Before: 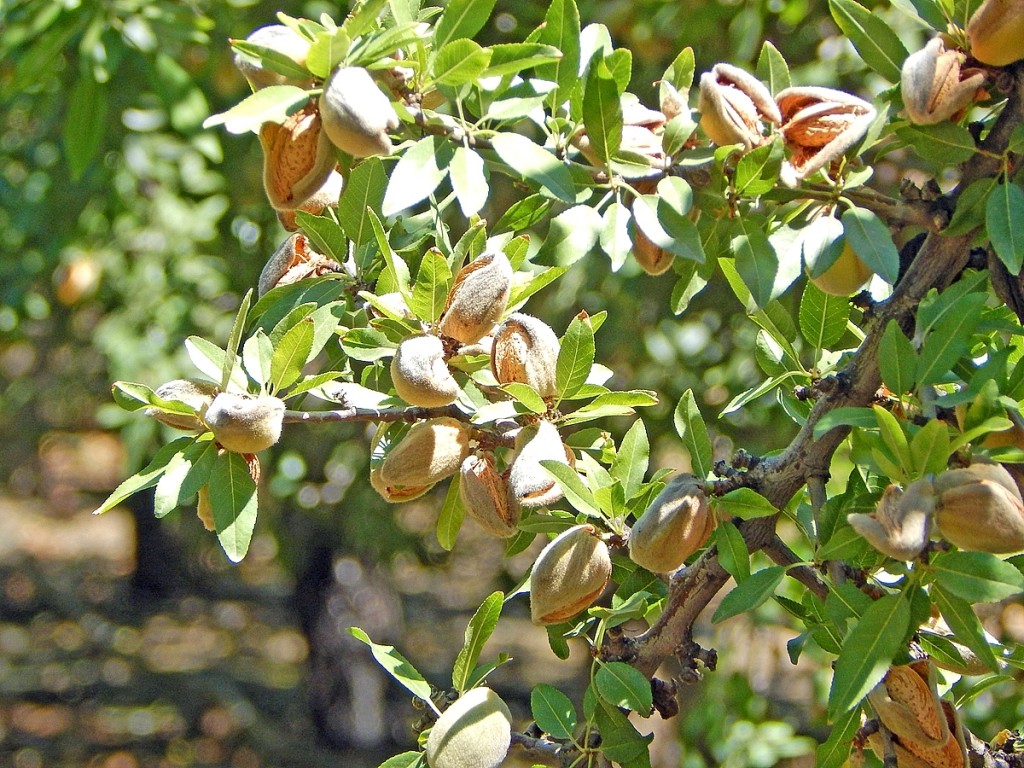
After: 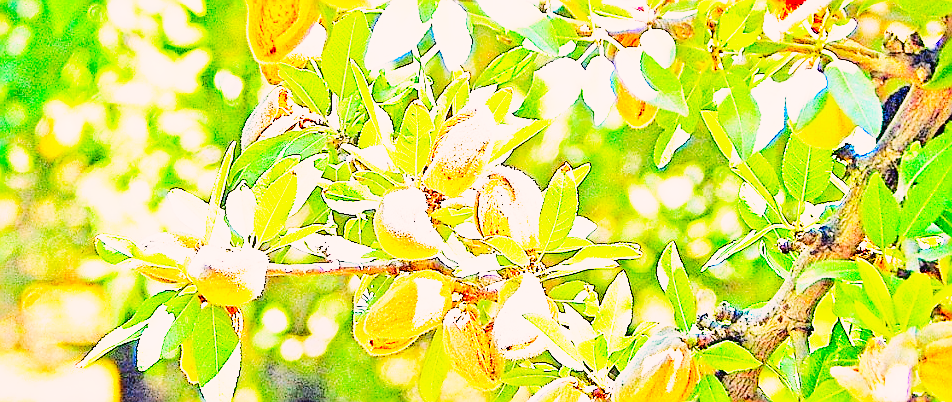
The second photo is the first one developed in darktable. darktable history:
tone curve: curves: ch0 [(0, 0.019) (0.066, 0.043) (0.189, 0.182) (0.359, 0.417) (0.485, 0.576) (0.656, 0.734) (0.851, 0.861) (0.997, 0.959)]; ch1 [(0, 0) (0.179, 0.123) (0.381, 0.36) (0.425, 0.41) (0.474, 0.472) (0.499, 0.501) (0.514, 0.517) (0.571, 0.584) (0.649, 0.677) (0.812, 0.856) (1, 1)]; ch2 [(0, 0) (0.246, 0.214) (0.421, 0.427) (0.459, 0.484) (0.5, 0.504) (0.518, 0.523) (0.529, 0.544) (0.56, 0.581) (0.617, 0.631) (0.744, 0.734) (0.867, 0.821) (0.993, 0.889)], color space Lab, independent channels, preserve colors none
exposure: black level correction 0, exposure 1.625 EV, compensate exposure bias true, compensate highlight preservation false
color balance rgb: perceptual saturation grading › global saturation 30%, global vibrance 20%
color correction: highlights a* 3.22, highlights b* 1.93, saturation 1.19
crop: left 1.744%, top 19.225%, right 5.069%, bottom 28.357%
base curve: curves: ch0 [(0, 0) (0.007, 0.004) (0.027, 0.03) (0.046, 0.07) (0.207, 0.54) (0.442, 0.872) (0.673, 0.972) (1, 1)], preserve colors none
sharpen: radius 1.4, amount 1.25, threshold 0.7
white balance: red 1.009, blue 1.027
